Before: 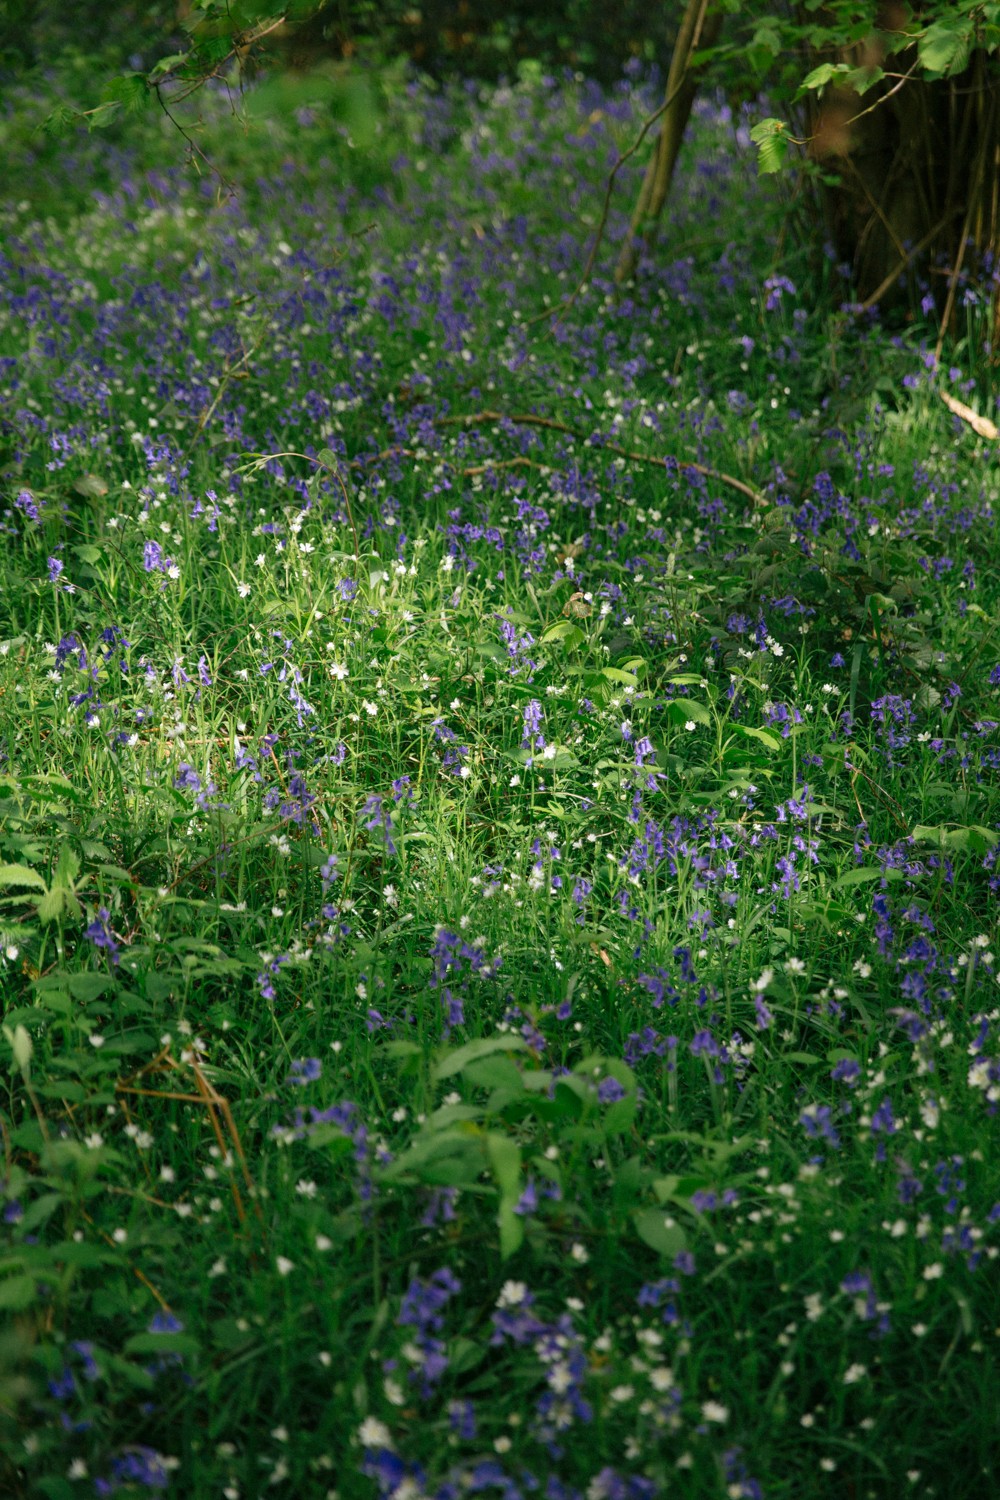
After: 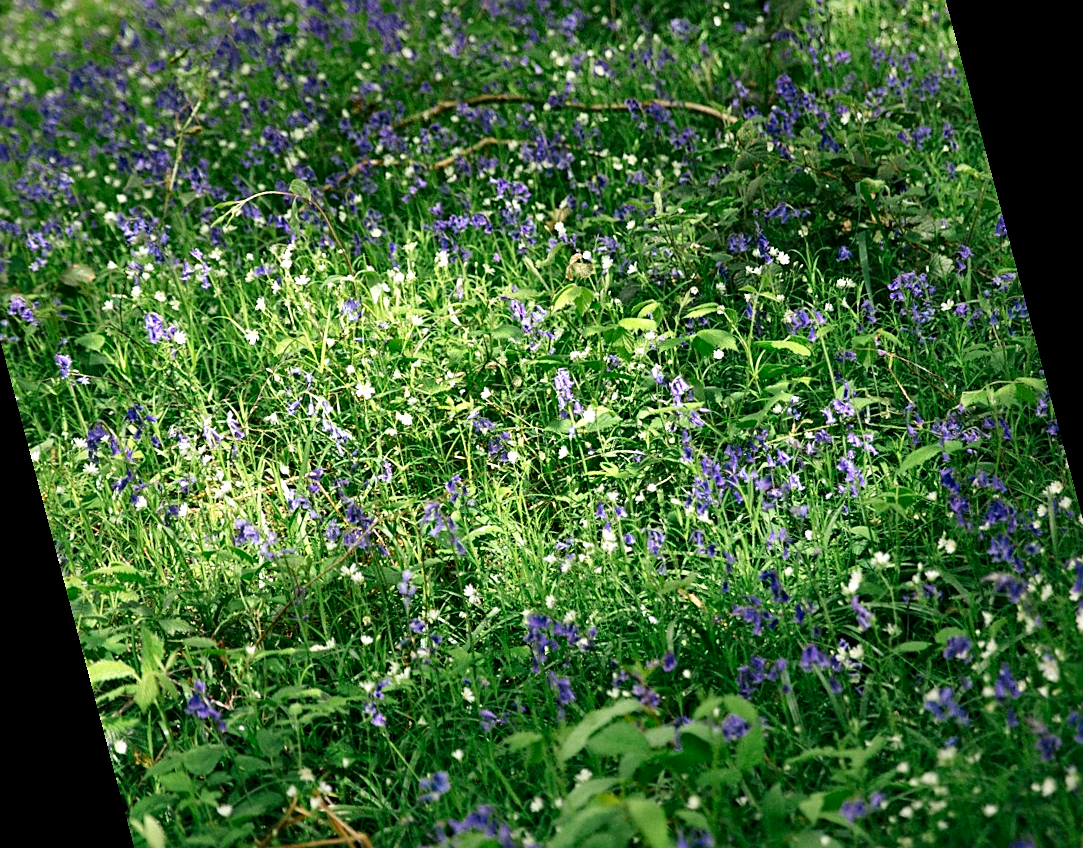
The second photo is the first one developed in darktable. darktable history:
rotate and perspective: rotation -14.8°, crop left 0.1, crop right 0.903, crop top 0.25, crop bottom 0.748
local contrast: mode bilateral grid, contrast 100, coarseness 100, detail 165%, midtone range 0.2
base curve: curves: ch0 [(0, 0) (0.688, 0.865) (1, 1)], preserve colors none
sharpen: amount 0.478
haze removal: compatibility mode true, adaptive false
